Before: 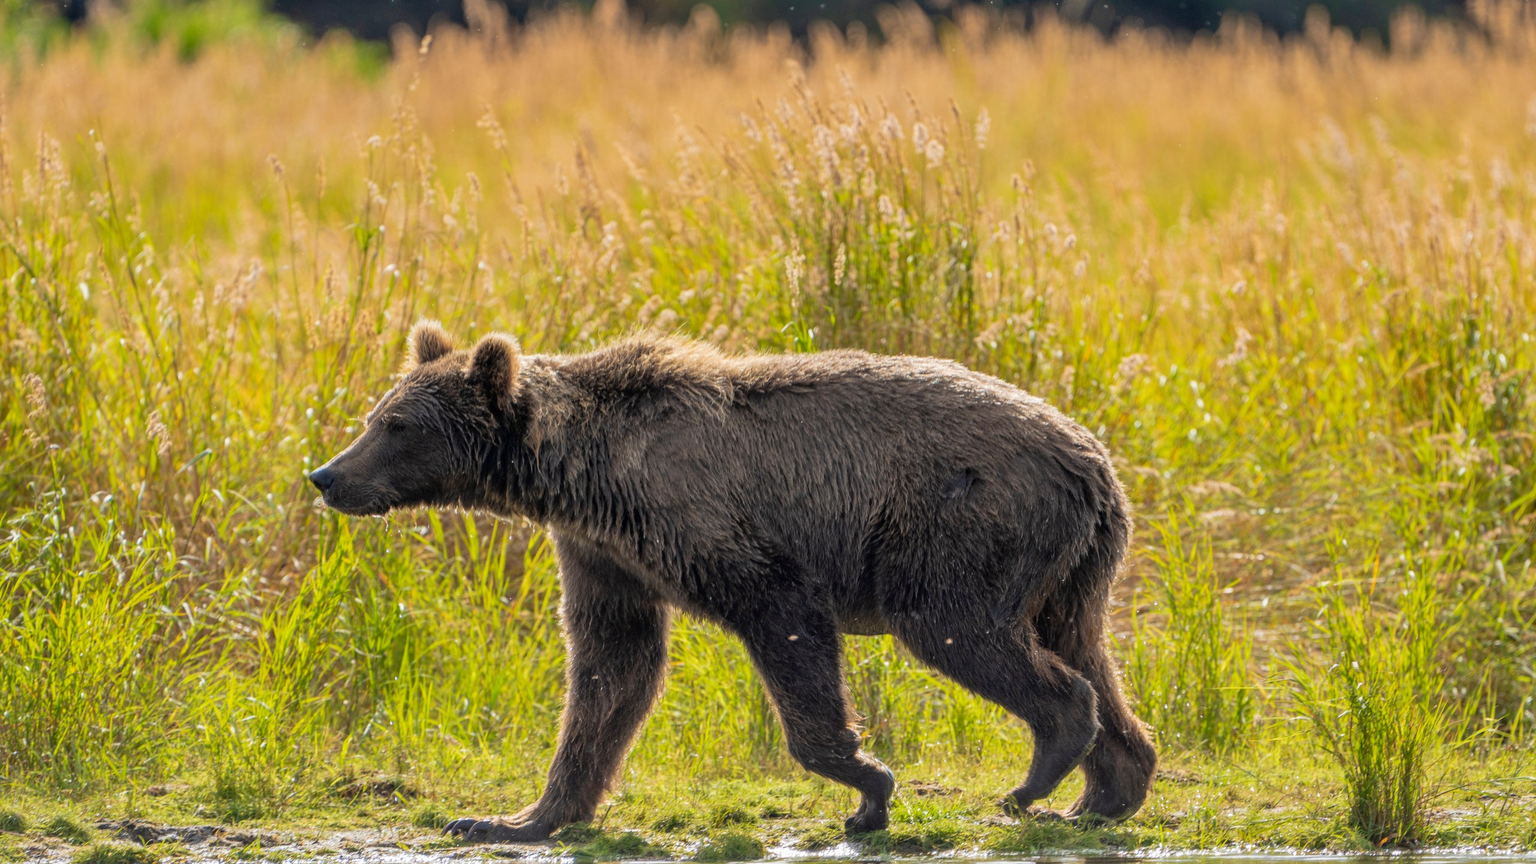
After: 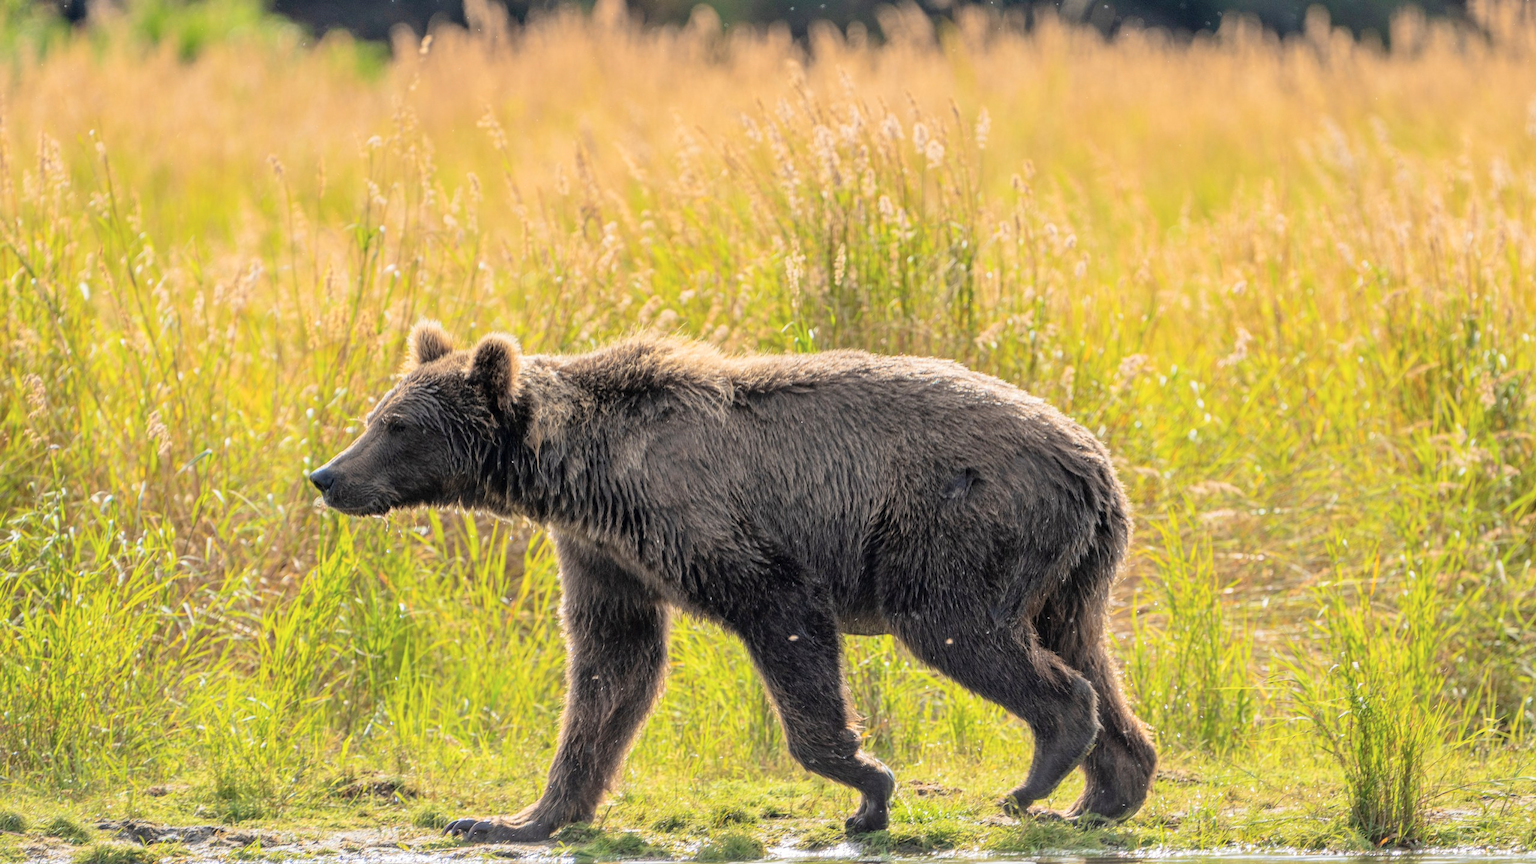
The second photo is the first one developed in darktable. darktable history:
tone curve: curves: ch0 [(0, 0) (0.003, 0.004) (0.011, 0.015) (0.025, 0.033) (0.044, 0.058) (0.069, 0.091) (0.1, 0.131) (0.136, 0.179) (0.177, 0.233) (0.224, 0.296) (0.277, 0.364) (0.335, 0.434) (0.399, 0.511) (0.468, 0.584) (0.543, 0.656) (0.623, 0.729) (0.709, 0.799) (0.801, 0.874) (0.898, 0.936) (1, 1)], color space Lab, independent channels, preserve colors none
